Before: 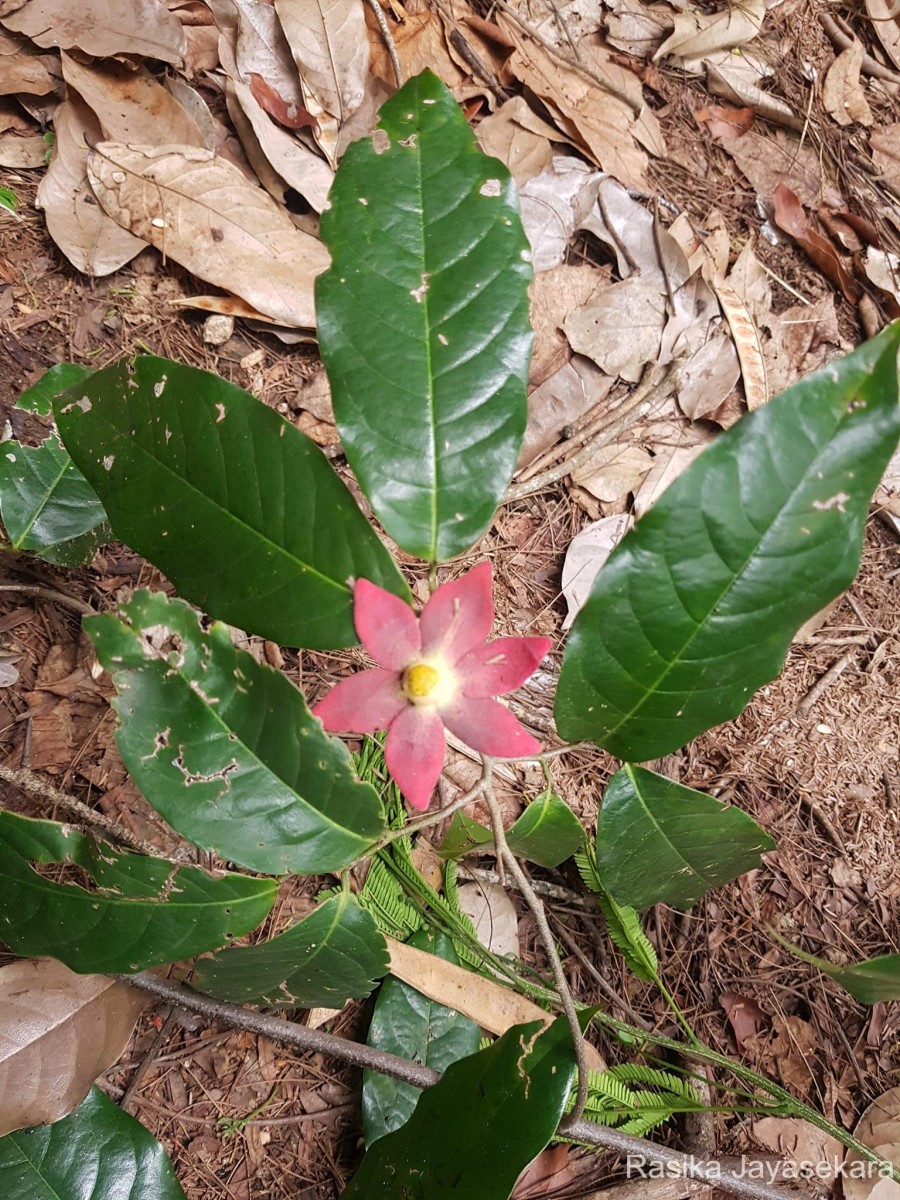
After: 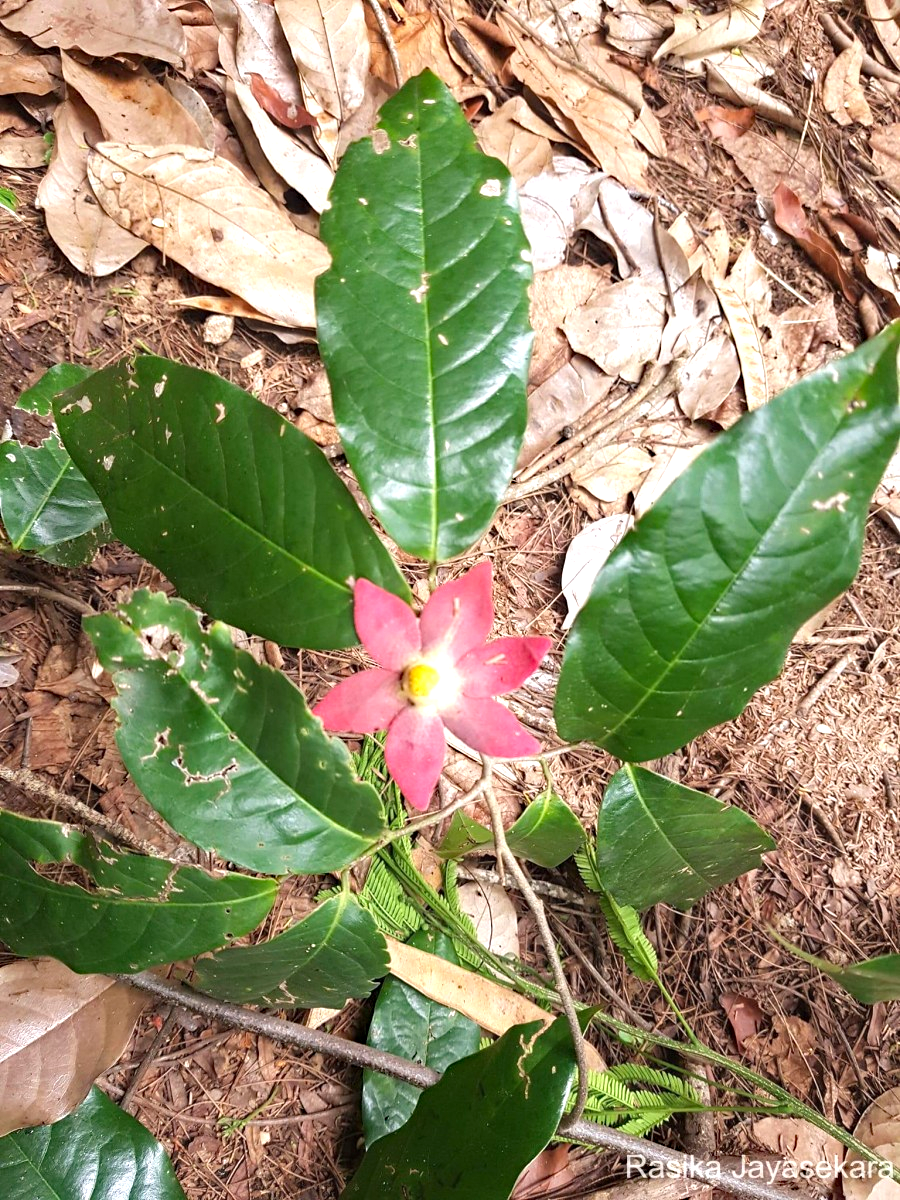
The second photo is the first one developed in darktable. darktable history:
haze removal: compatibility mode true, adaptive false
exposure: black level correction 0, exposure 0.7 EV, compensate exposure bias true, compensate highlight preservation false
